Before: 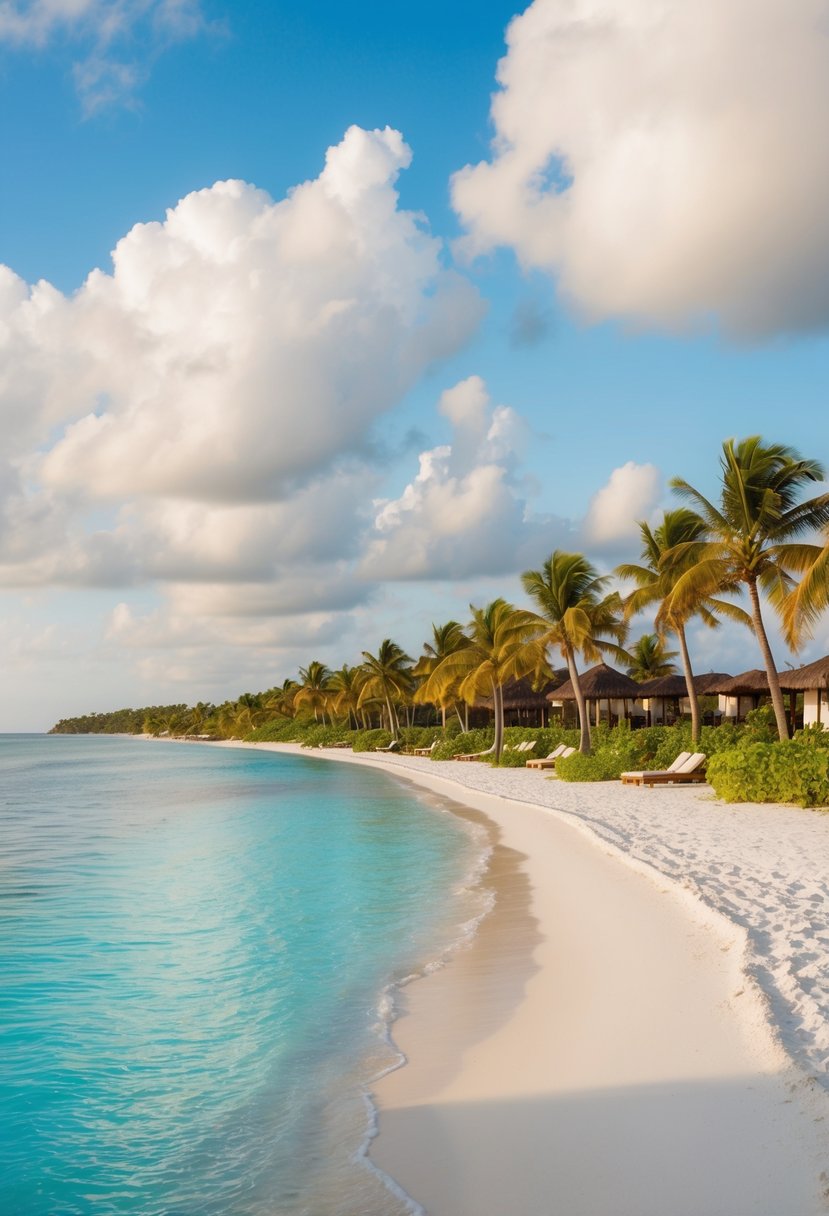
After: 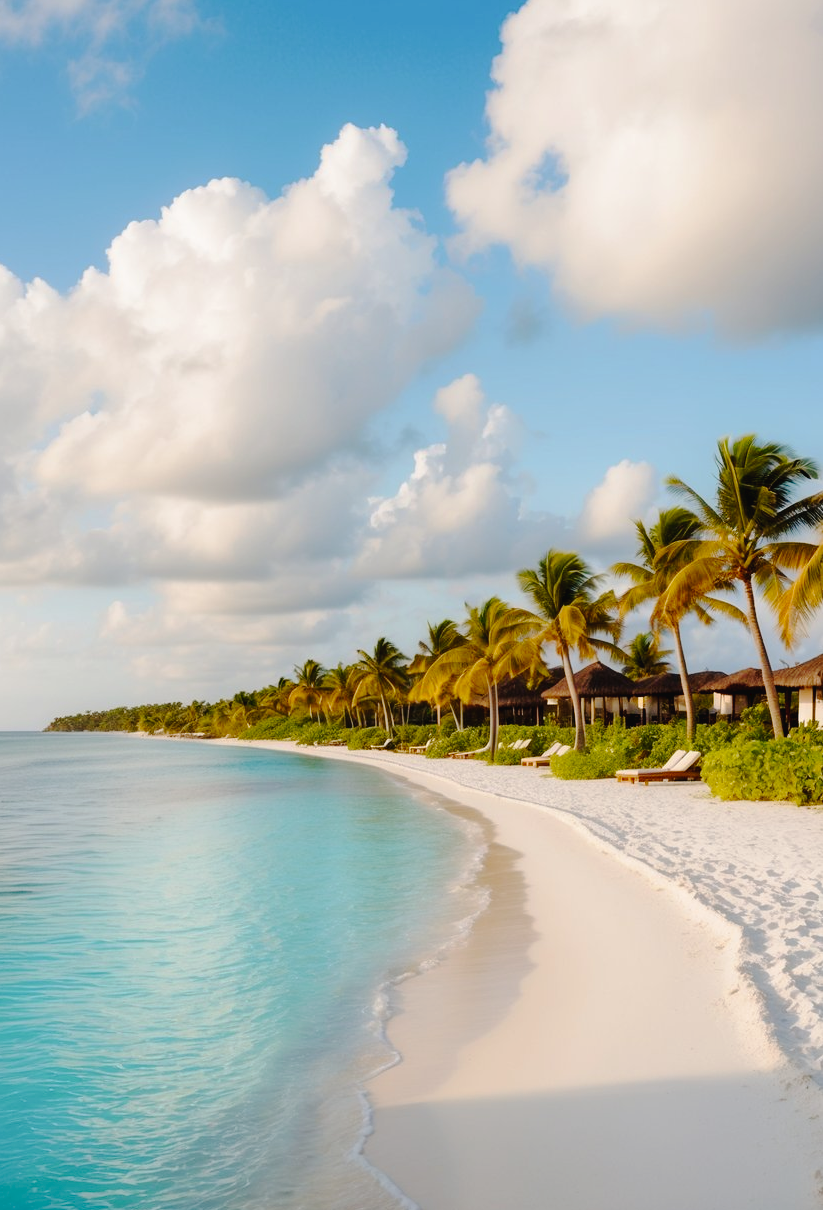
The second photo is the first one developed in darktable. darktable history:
crop and rotate: left 0.614%, top 0.179%, bottom 0.309%
tone curve: curves: ch0 [(0, 0) (0.003, 0.026) (0.011, 0.025) (0.025, 0.022) (0.044, 0.022) (0.069, 0.028) (0.1, 0.041) (0.136, 0.062) (0.177, 0.103) (0.224, 0.167) (0.277, 0.242) (0.335, 0.343) (0.399, 0.452) (0.468, 0.539) (0.543, 0.614) (0.623, 0.683) (0.709, 0.749) (0.801, 0.827) (0.898, 0.918) (1, 1)], preserve colors none
